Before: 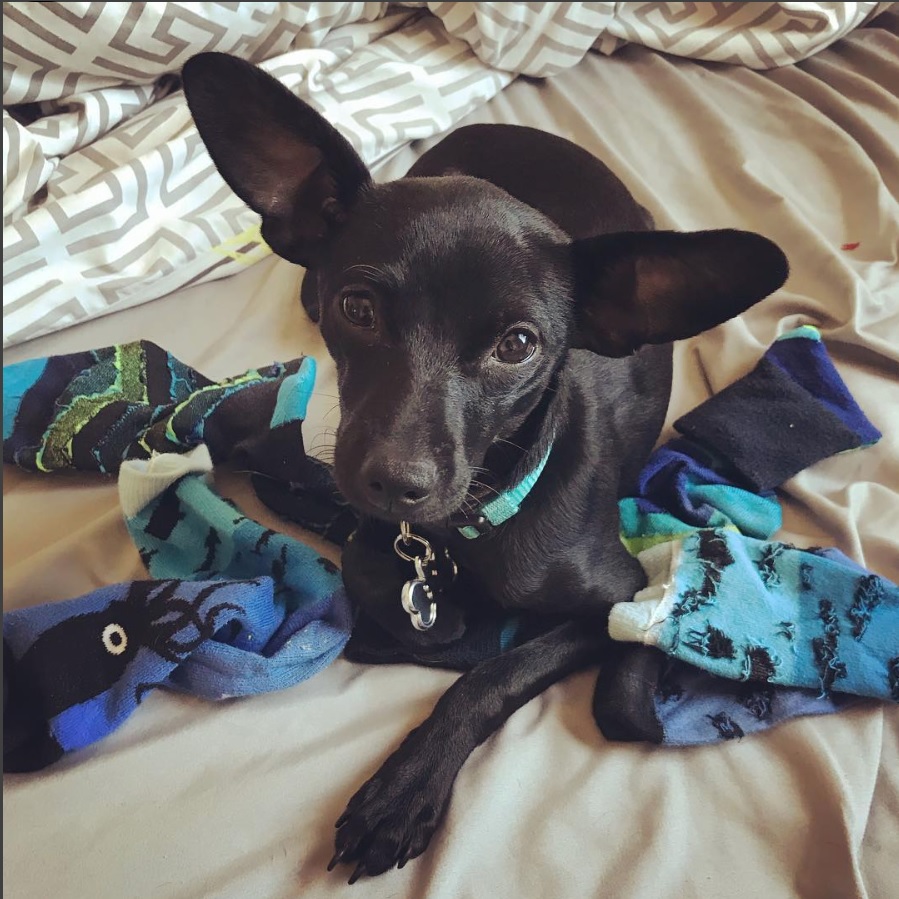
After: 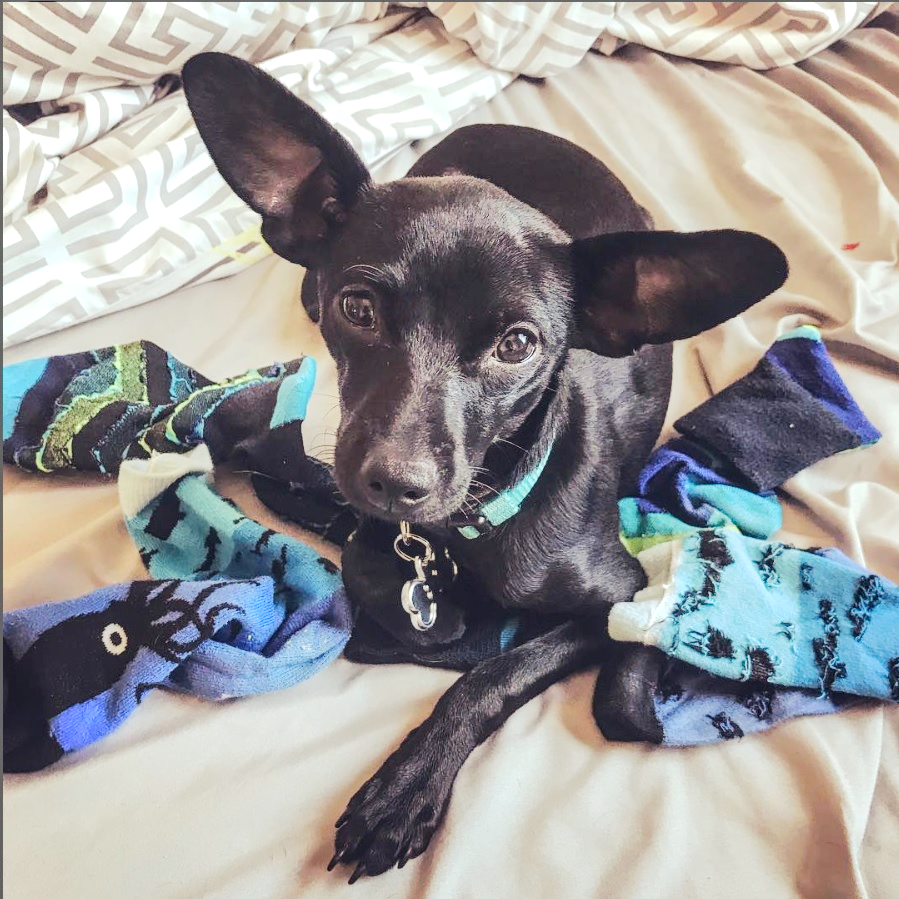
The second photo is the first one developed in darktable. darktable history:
local contrast: detail 142%
base curve: curves: ch0 [(0, 0) (0.158, 0.273) (0.879, 0.895) (1, 1)], preserve colors none
tone equalizer: edges refinement/feathering 500, mask exposure compensation -1.57 EV, preserve details no
tone curve: curves: ch0 [(0, 0) (0.003, 0.076) (0.011, 0.081) (0.025, 0.084) (0.044, 0.092) (0.069, 0.1) (0.1, 0.117) (0.136, 0.144) (0.177, 0.186) (0.224, 0.237) (0.277, 0.306) (0.335, 0.39) (0.399, 0.494) (0.468, 0.574) (0.543, 0.666) (0.623, 0.722) (0.709, 0.79) (0.801, 0.855) (0.898, 0.926) (1, 1)], color space Lab, linked channels, preserve colors none
